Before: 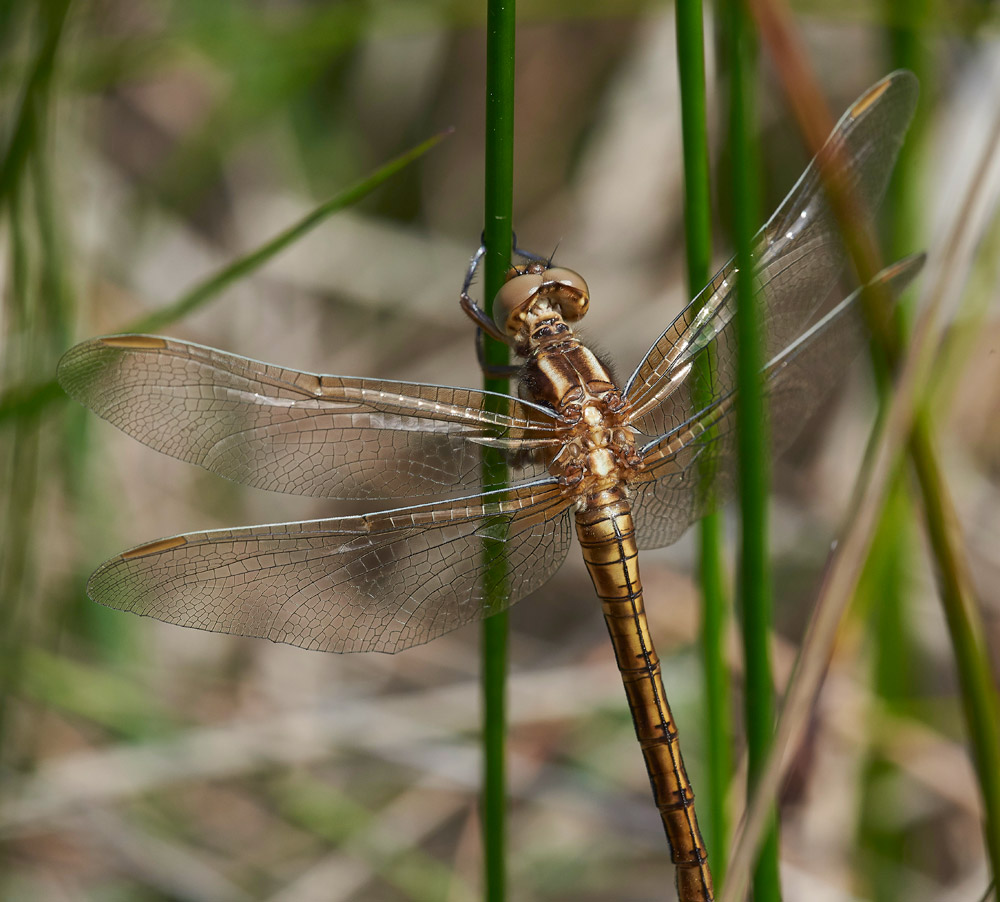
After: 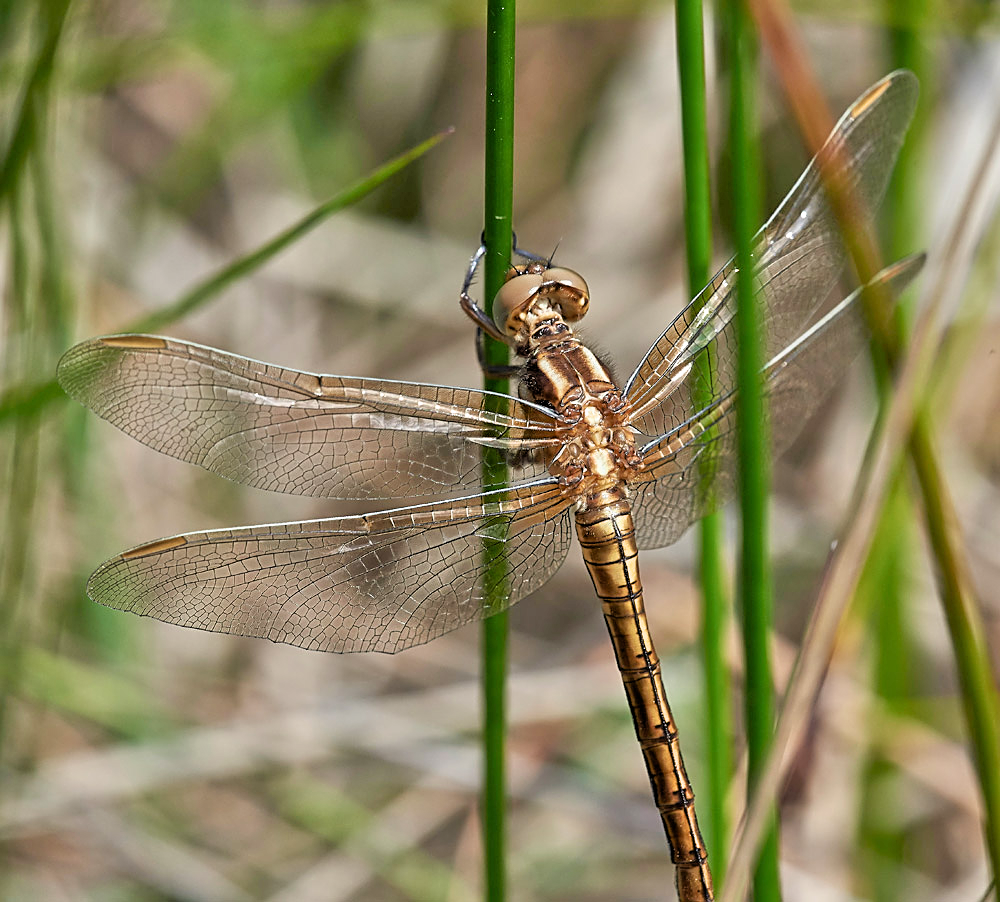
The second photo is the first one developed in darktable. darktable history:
sharpen: on, module defaults
filmic rgb: black relative exposure -8.69 EV, white relative exposure 2.67 EV, target black luminance 0%, target white luminance 99.98%, hardness 6.26, latitude 74.41%, contrast 1.314, highlights saturation mix -4.99%
tone equalizer: -7 EV 0.141 EV, -6 EV 0.562 EV, -5 EV 1.18 EV, -4 EV 1.34 EV, -3 EV 1.17 EV, -2 EV 0.6 EV, -1 EV 0.158 EV
